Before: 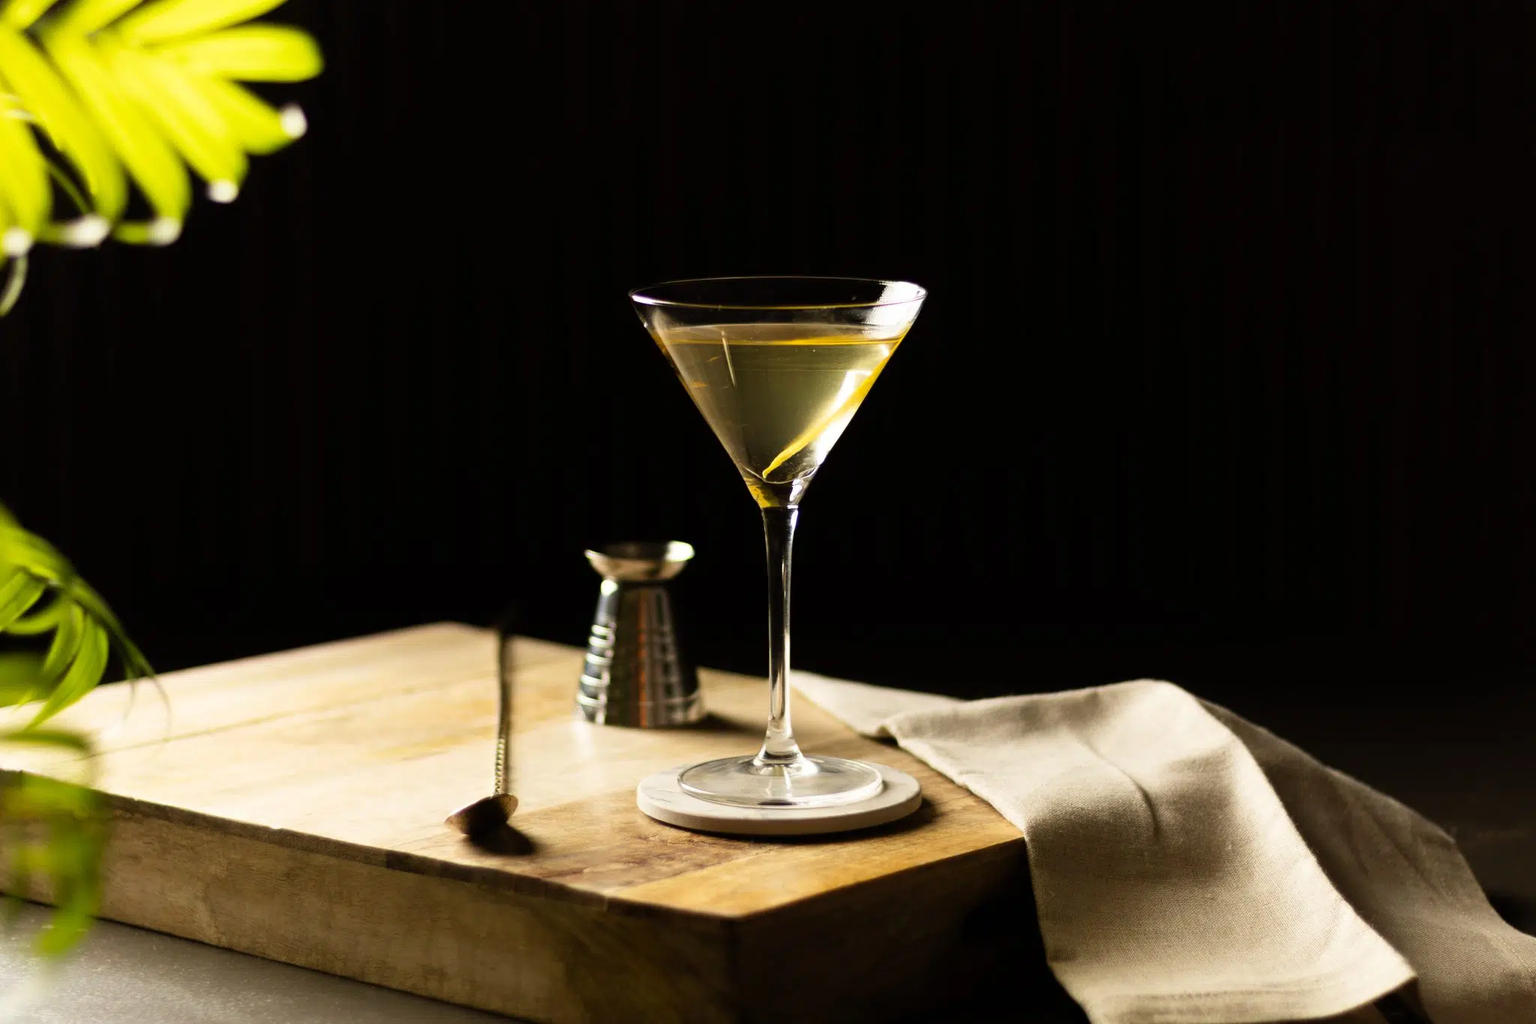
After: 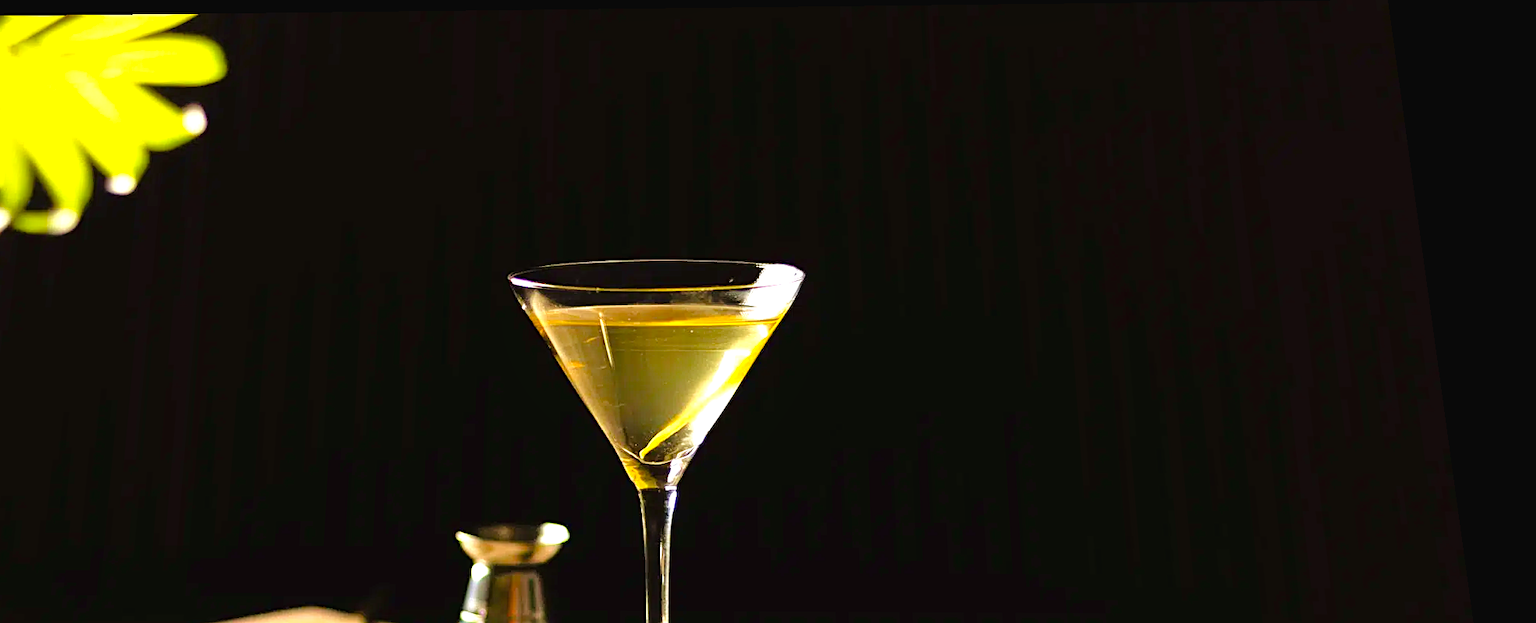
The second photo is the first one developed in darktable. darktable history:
crop and rotate: left 11.812%, bottom 42.776%
sharpen: on, module defaults
exposure: black level correction -0.002, exposure 0.54 EV, compensate highlight preservation false
color balance rgb: linear chroma grading › shadows 16%, perceptual saturation grading › global saturation 8%, perceptual saturation grading › shadows 4%, perceptual brilliance grading › global brilliance 2%, perceptual brilliance grading › highlights 8%, perceptual brilliance grading › shadows -4%, global vibrance 16%, saturation formula JzAzBz (2021)
tone equalizer: -7 EV 0.15 EV, -6 EV 0.6 EV, -5 EV 1.15 EV, -4 EV 1.33 EV, -3 EV 1.15 EV, -2 EV 0.6 EV, -1 EV 0.15 EV, mask exposure compensation -0.5 EV
velvia: on, module defaults
rotate and perspective: rotation 0.128°, lens shift (vertical) -0.181, lens shift (horizontal) -0.044, shear 0.001, automatic cropping off
